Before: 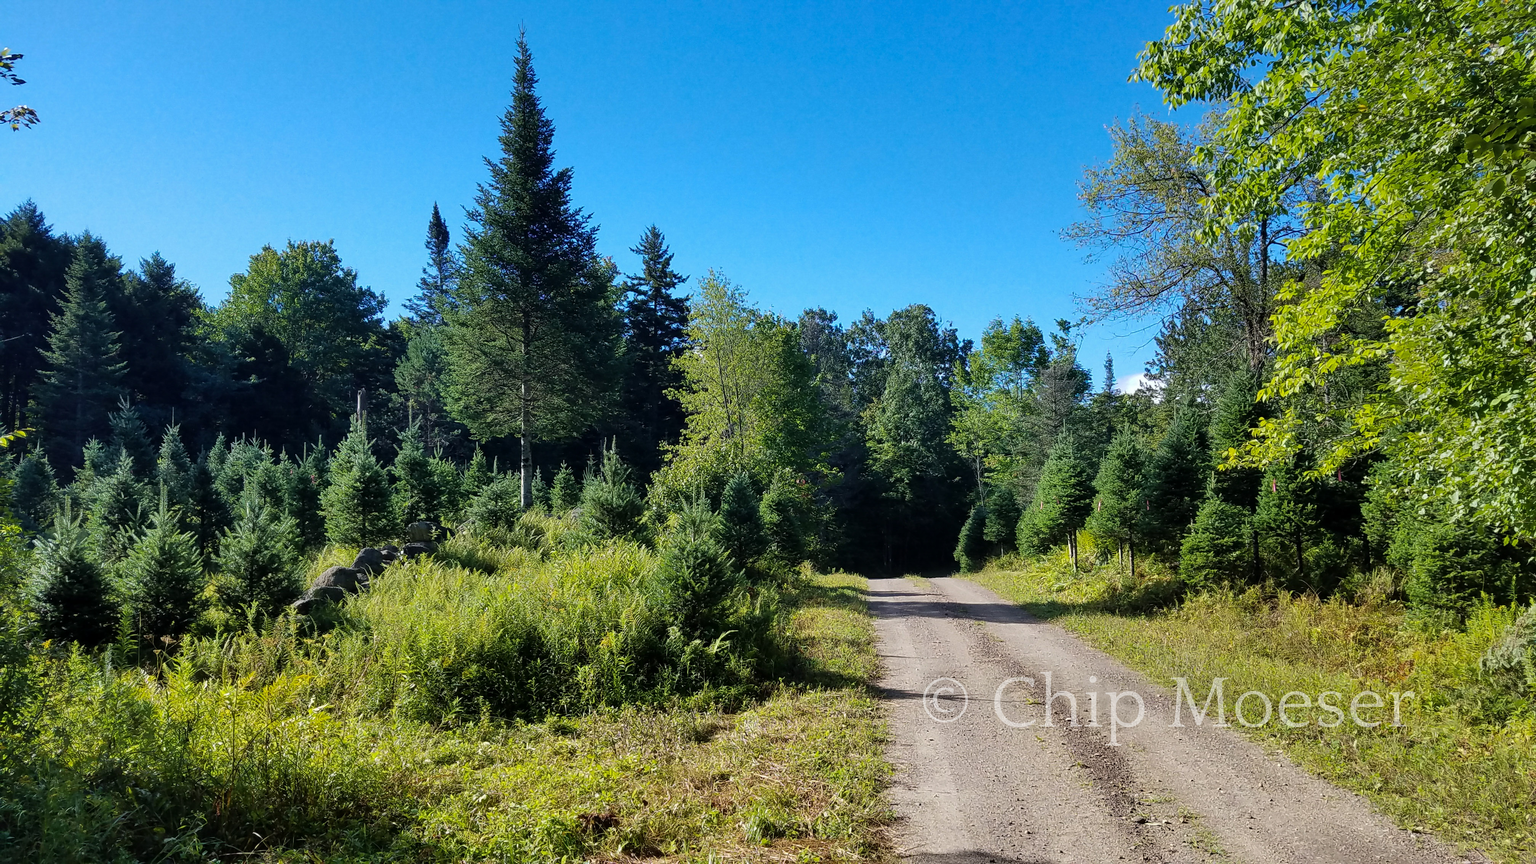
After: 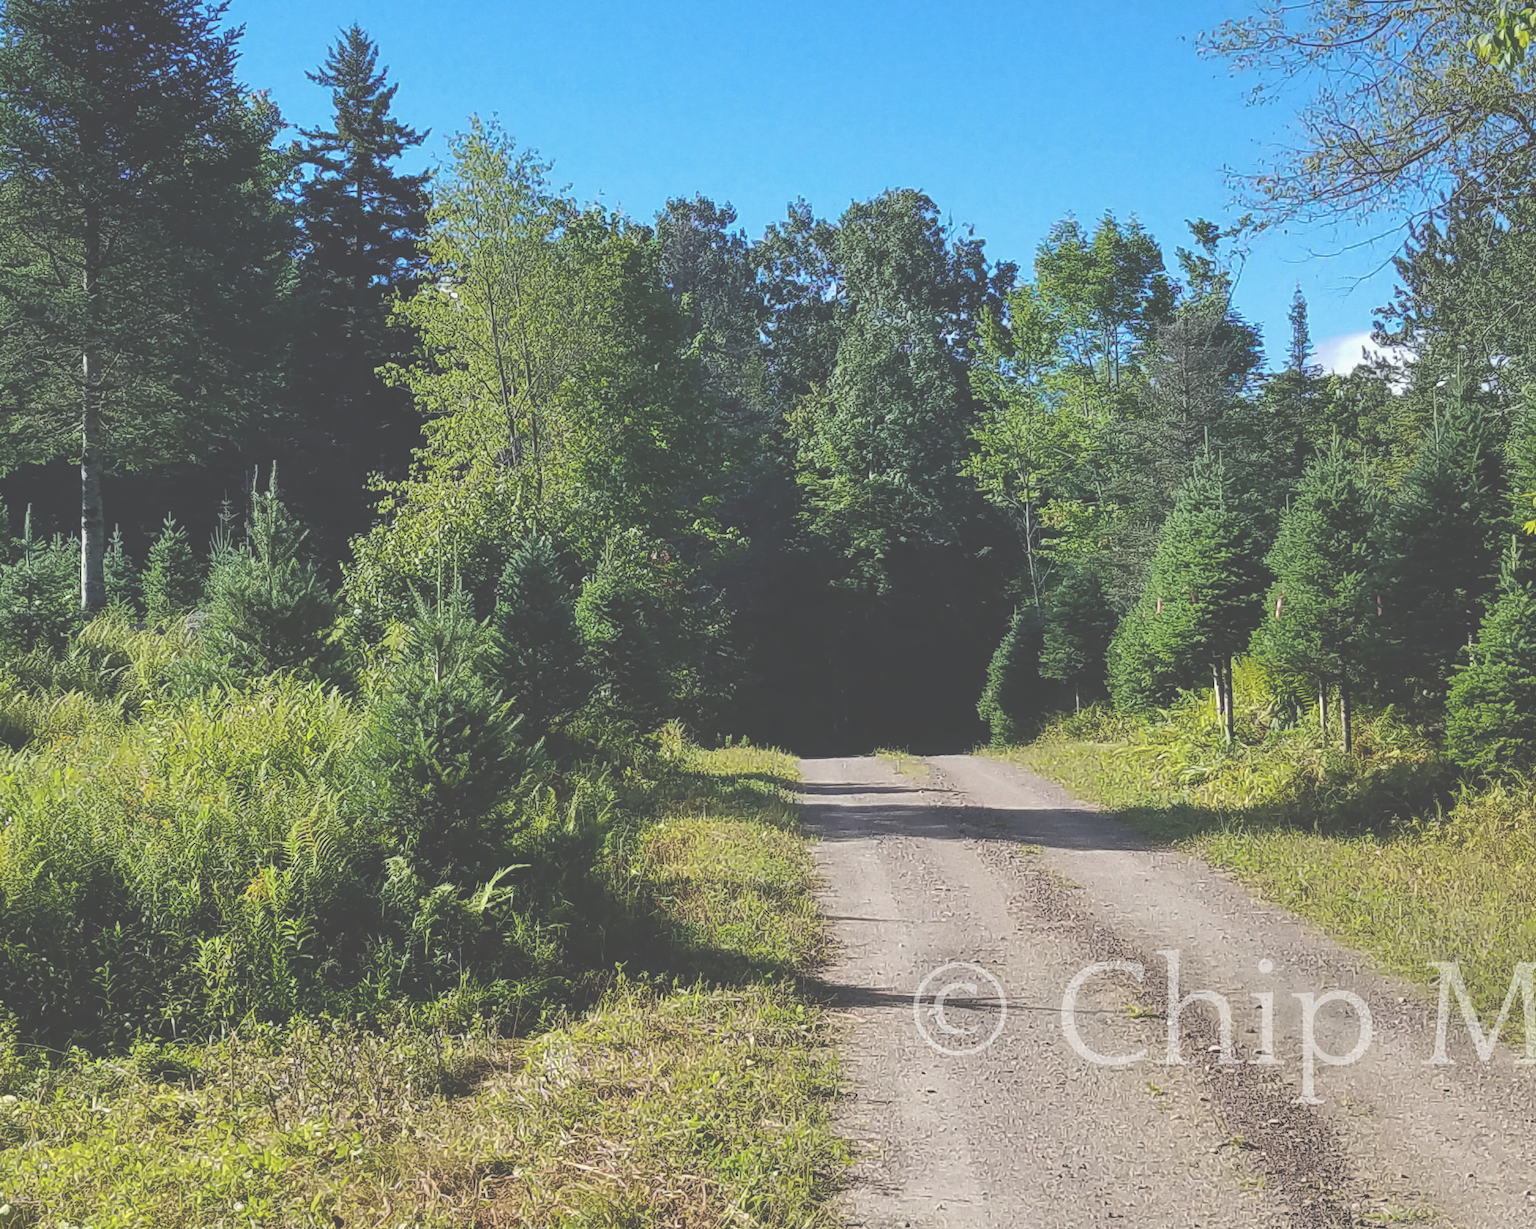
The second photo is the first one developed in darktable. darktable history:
exposure: black level correction -0.062, exposure -0.05 EV, compensate highlight preservation false
crop: left 31.379%, top 24.658%, right 20.326%, bottom 6.628%
